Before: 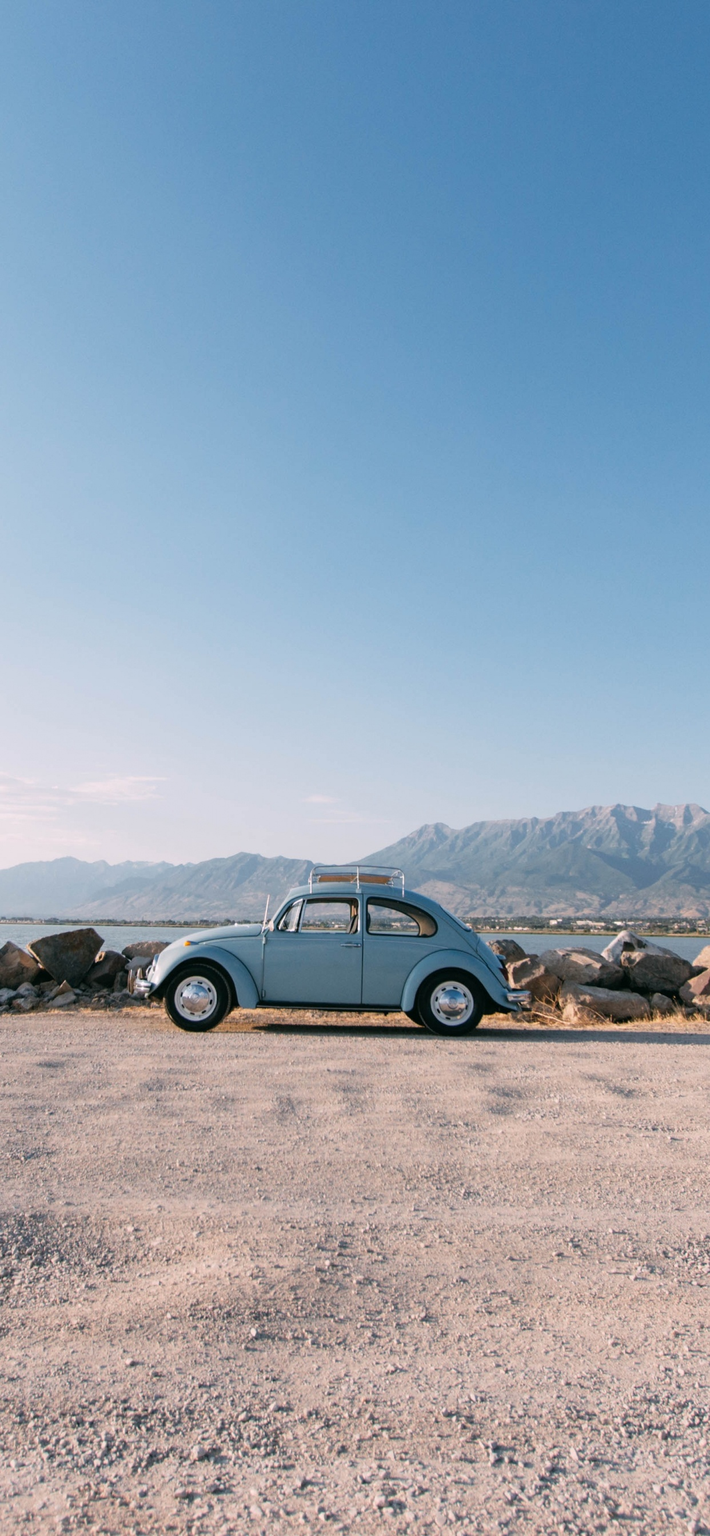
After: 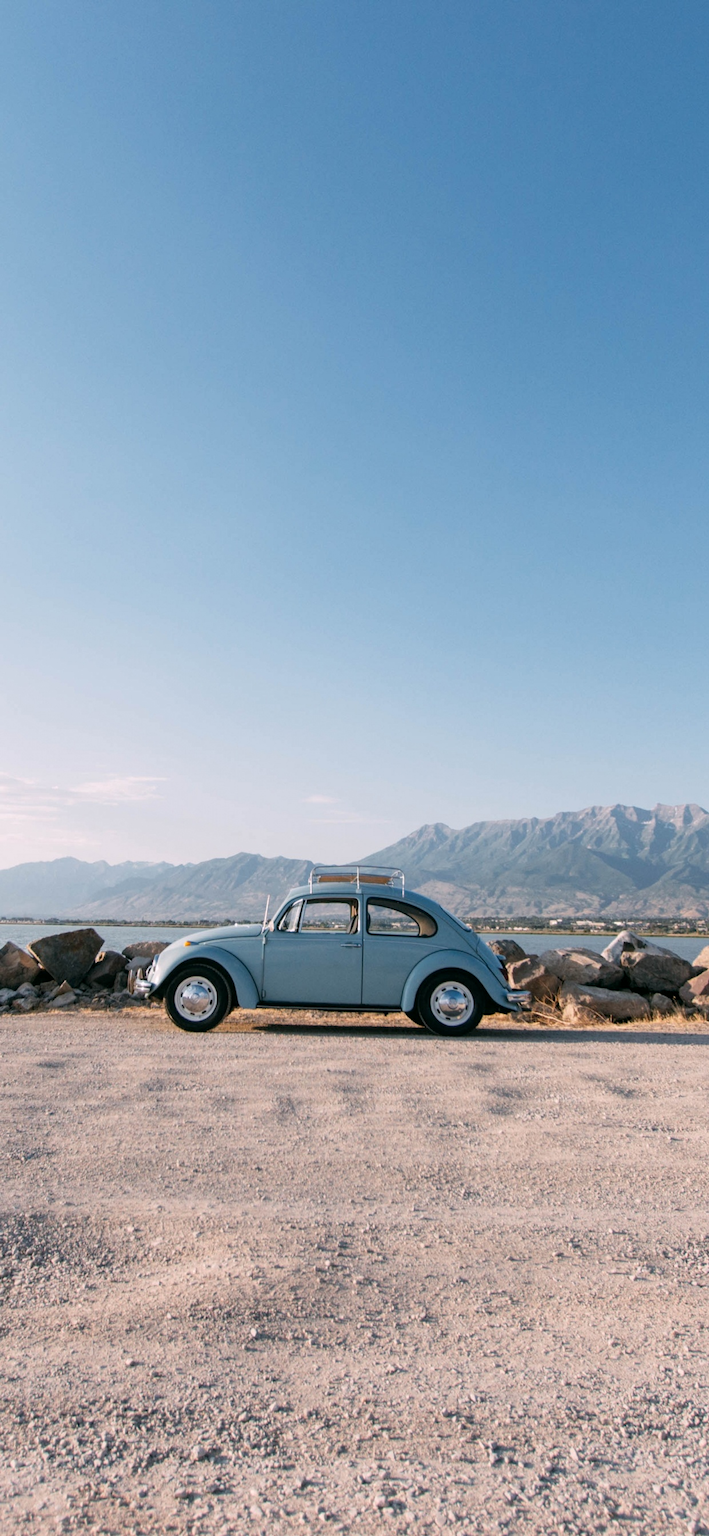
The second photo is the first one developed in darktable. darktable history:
local contrast: highlights 101%, shadows 98%, detail 119%, midtone range 0.2
